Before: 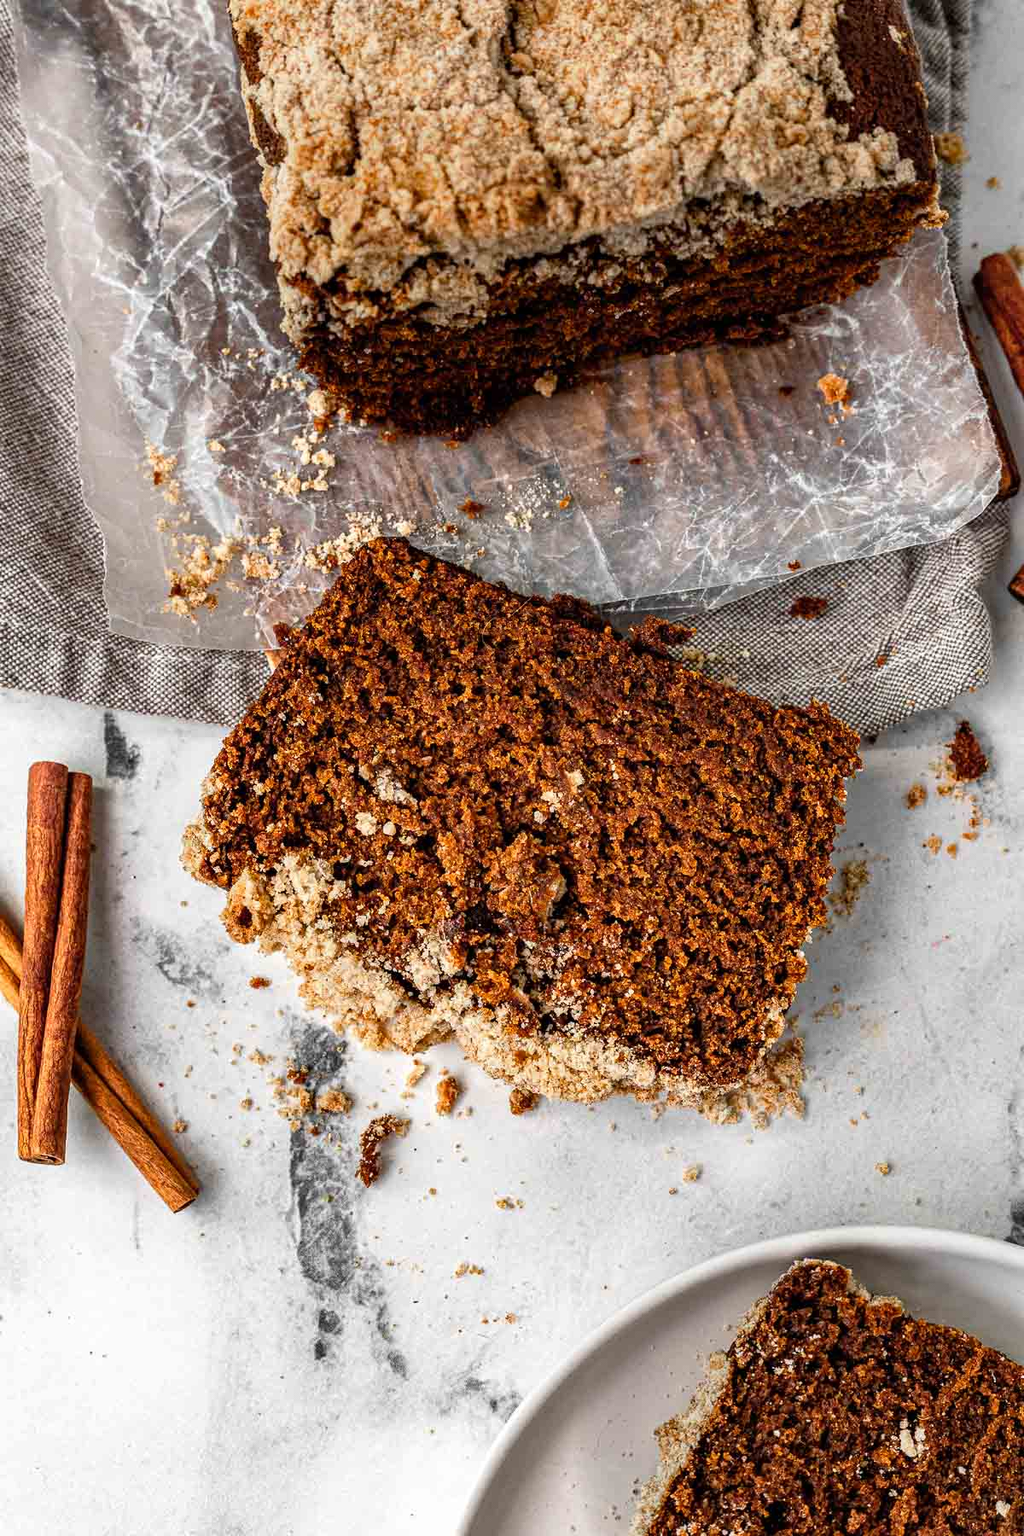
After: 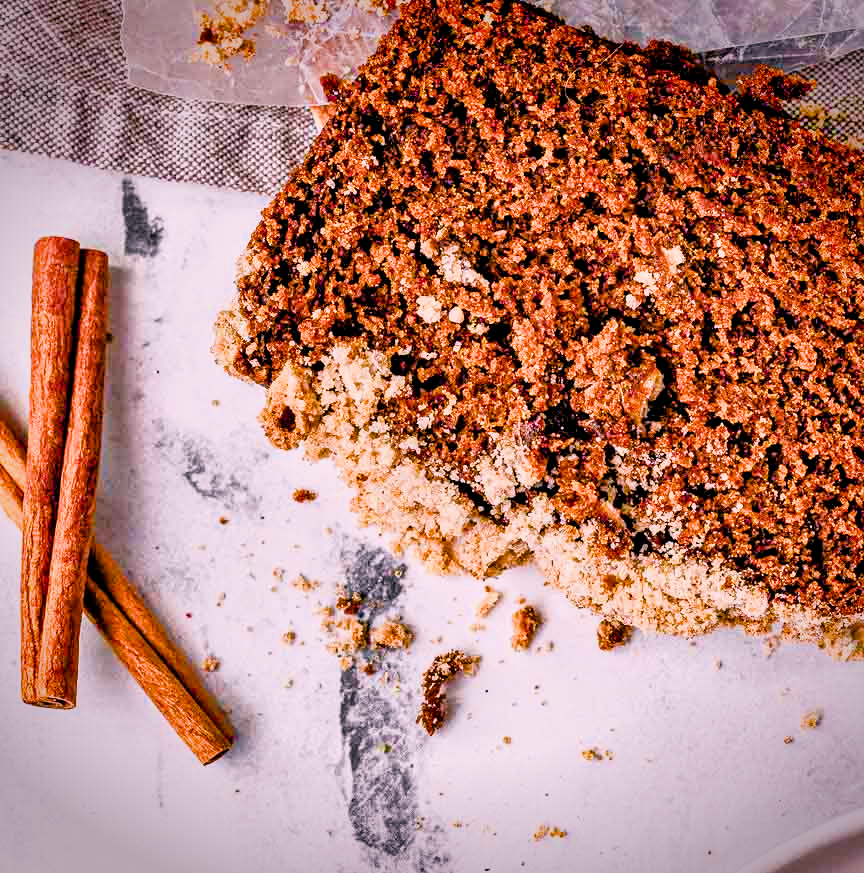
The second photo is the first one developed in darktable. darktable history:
vignetting: fall-off start 88.53%, fall-off radius 44.2%, saturation 0.376, width/height ratio 1.161
tone equalizer: -7 EV 0.15 EV, -6 EV 0.6 EV, -5 EV 1.15 EV, -4 EV 1.33 EV, -3 EV 1.15 EV, -2 EV 0.6 EV, -1 EV 0.15 EV, mask exposure compensation -0.5 EV
white balance: red 1.066, blue 1.119
color balance rgb: shadows lift › chroma 1%, shadows lift › hue 217.2°, power › hue 310.8°, highlights gain › chroma 2%, highlights gain › hue 44.4°, global offset › luminance 0.25%, global offset › hue 171.6°, perceptual saturation grading › global saturation 14.09%, perceptual saturation grading › highlights -30%, perceptual saturation grading › shadows 50.67%, global vibrance 25%, contrast 20%
filmic rgb: black relative exposure -7.5 EV, white relative exposure 5 EV, hardness 3.31, contrast 1.3, contrast in shadows safe
contrast equalizer: octaves 7, y [[0.6 ×6], [0.55 ×6], [0 ×6], [0 ×6], [0 ×6]], mix 0.15
crop: top 36.498%, right 27.964%, bottom 14.995%
